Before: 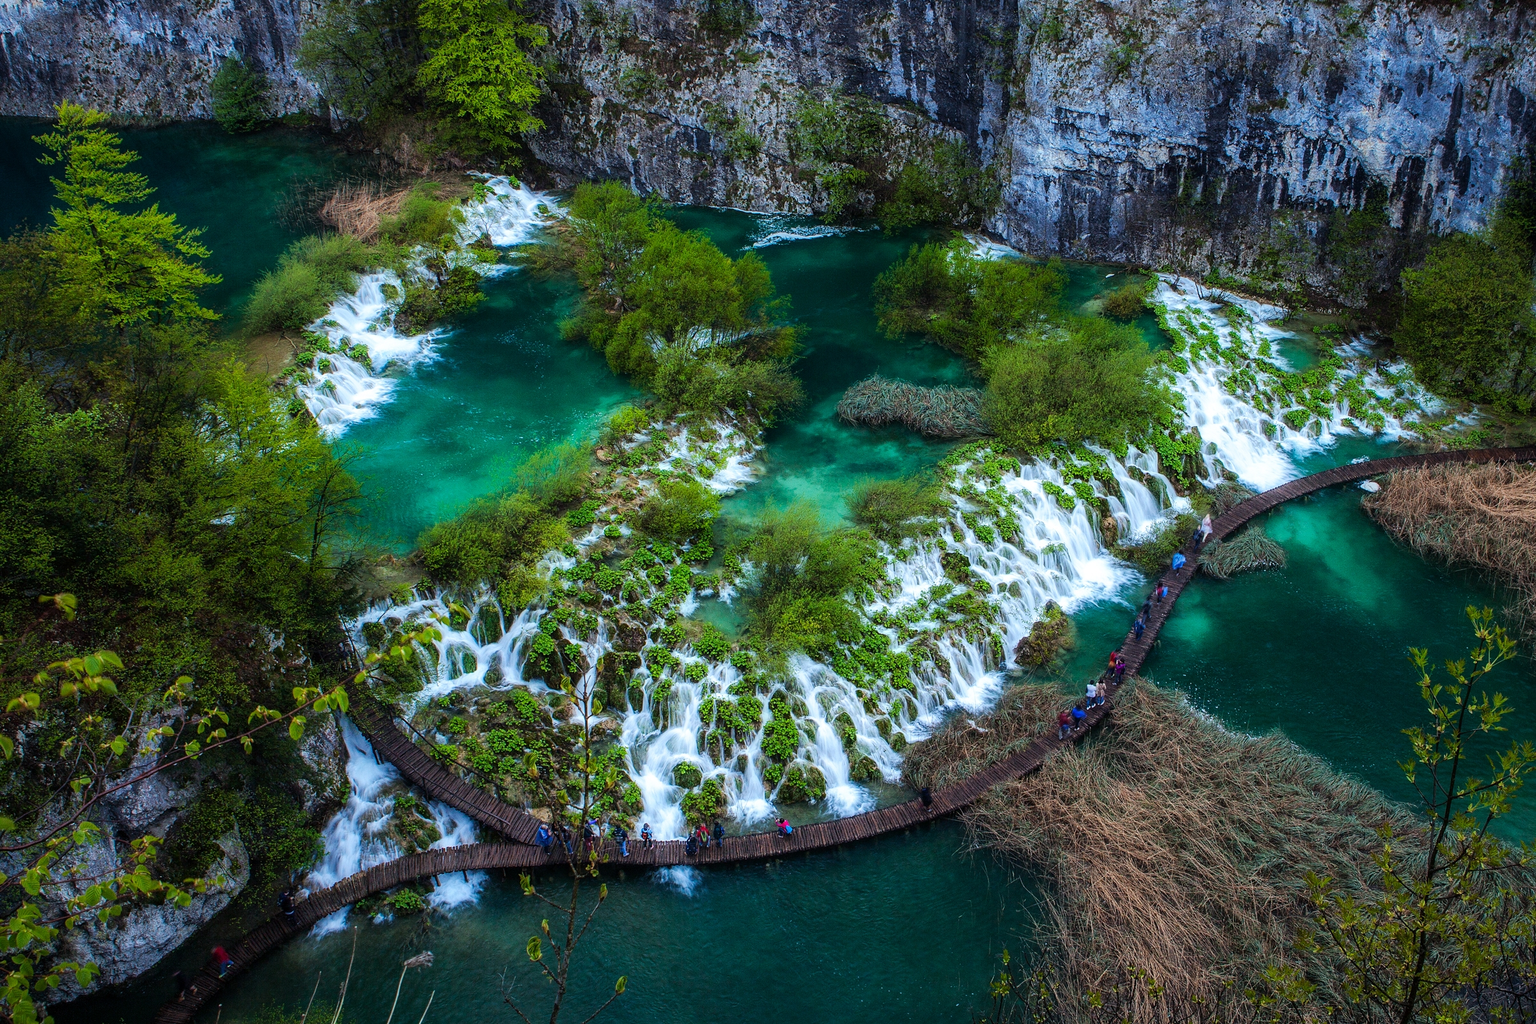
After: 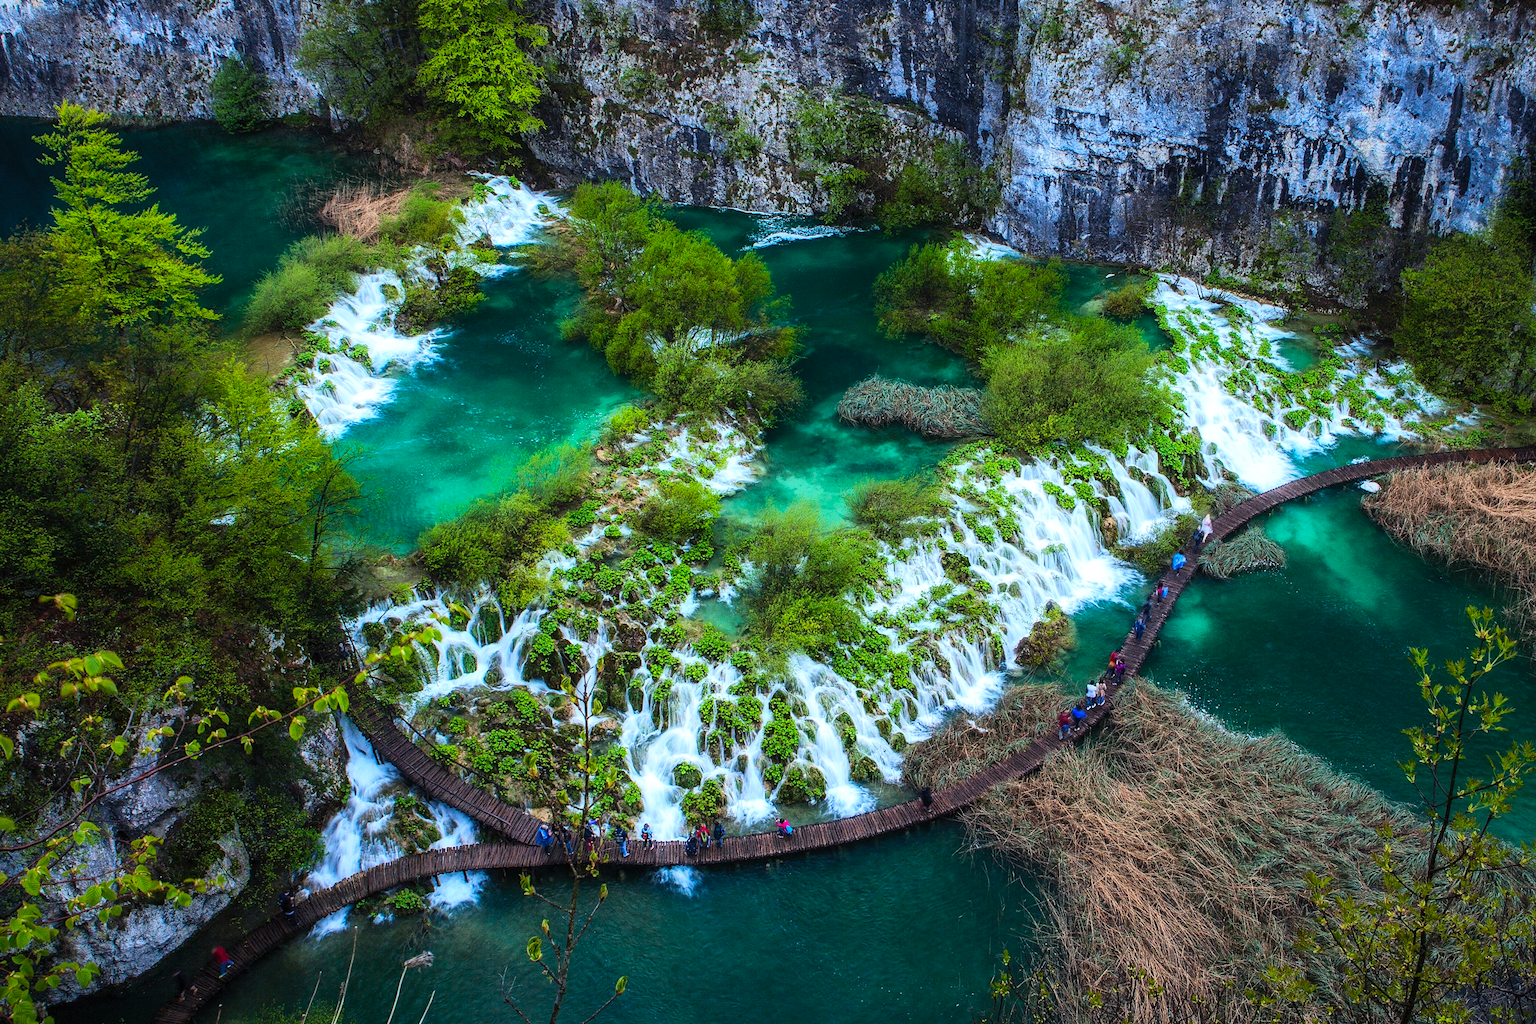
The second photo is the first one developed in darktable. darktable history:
contrast brightness saturation: contrast 0.197, brightness 0.157, saturation 0.223
